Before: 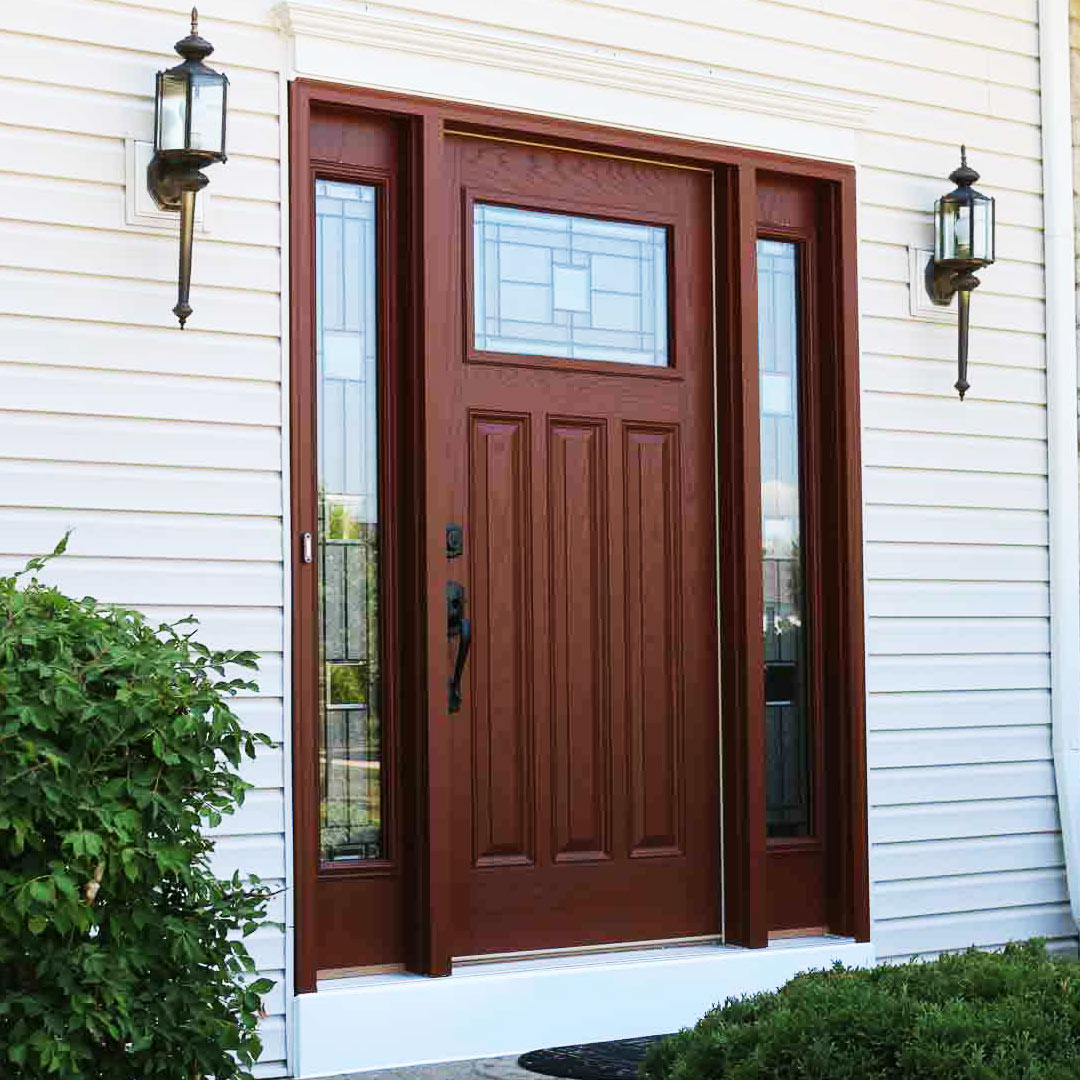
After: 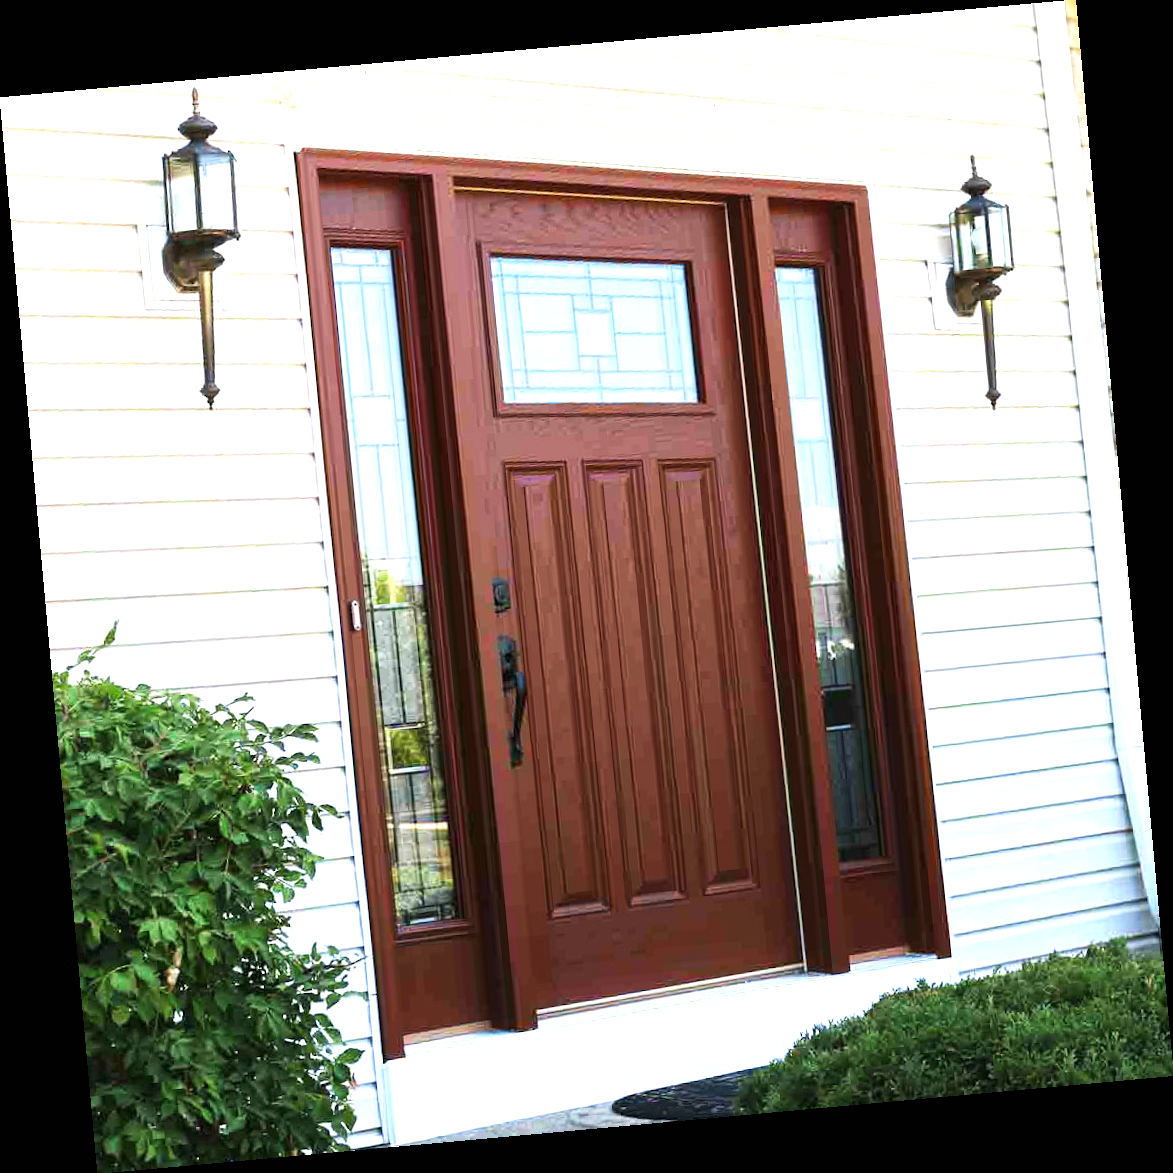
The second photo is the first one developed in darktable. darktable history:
rotate and perspective: rotation -5.2°, automatic cropping off
exposure: black level correction 0, exposure 0.7 EV, compensate exposure bias true, compensate highlight preservation false
